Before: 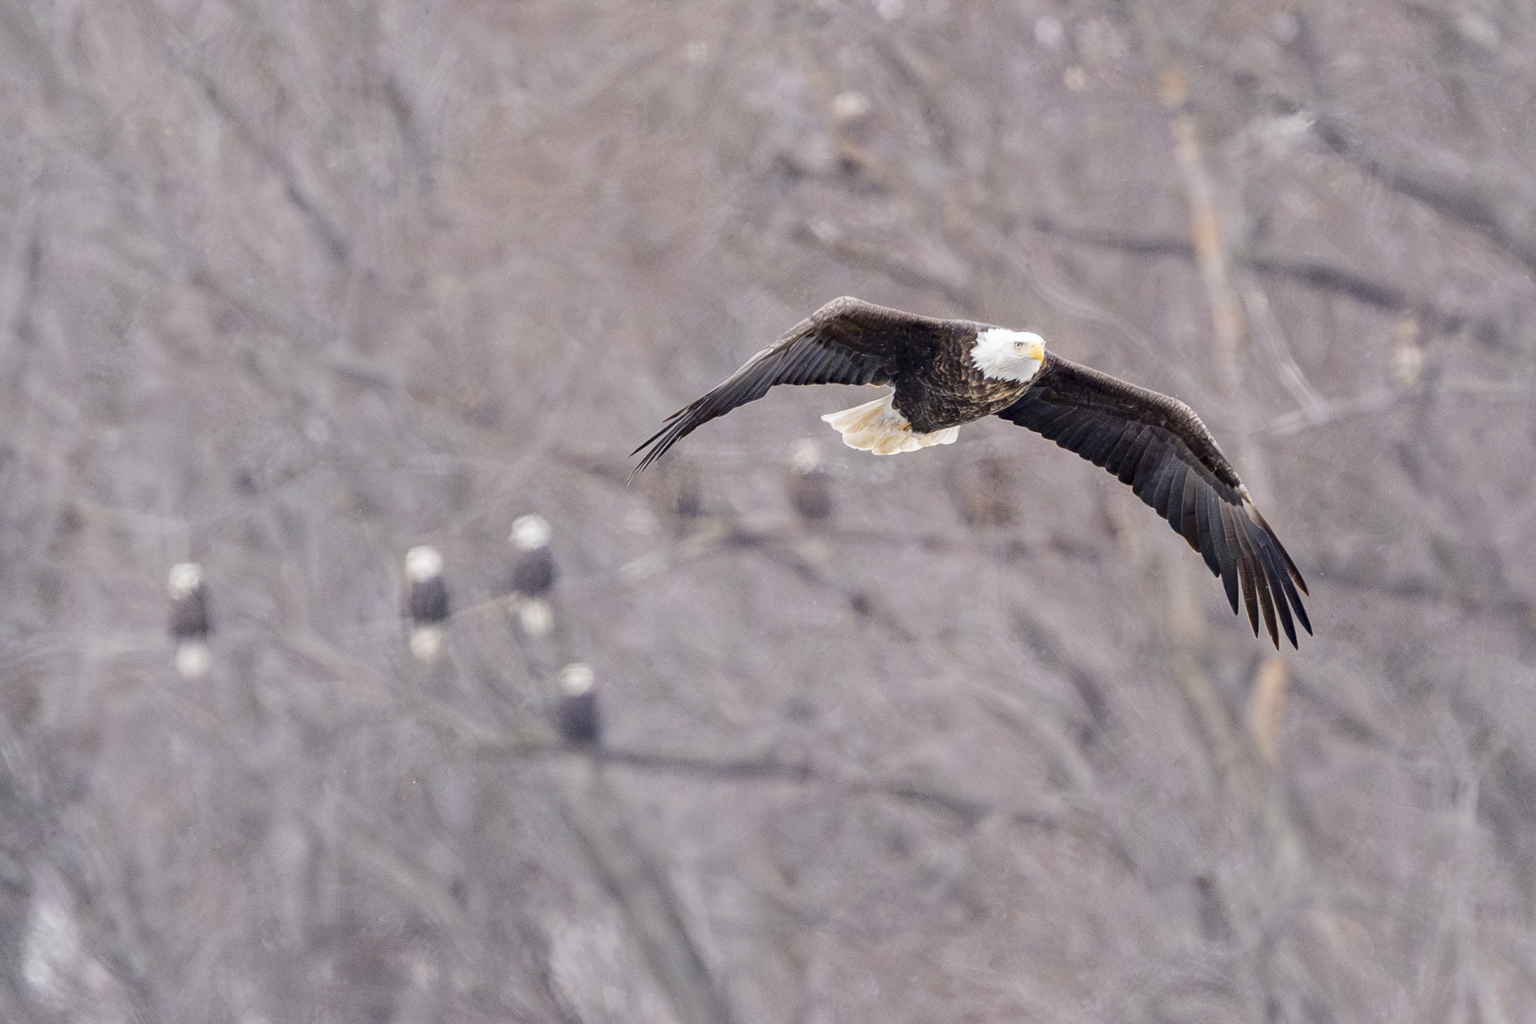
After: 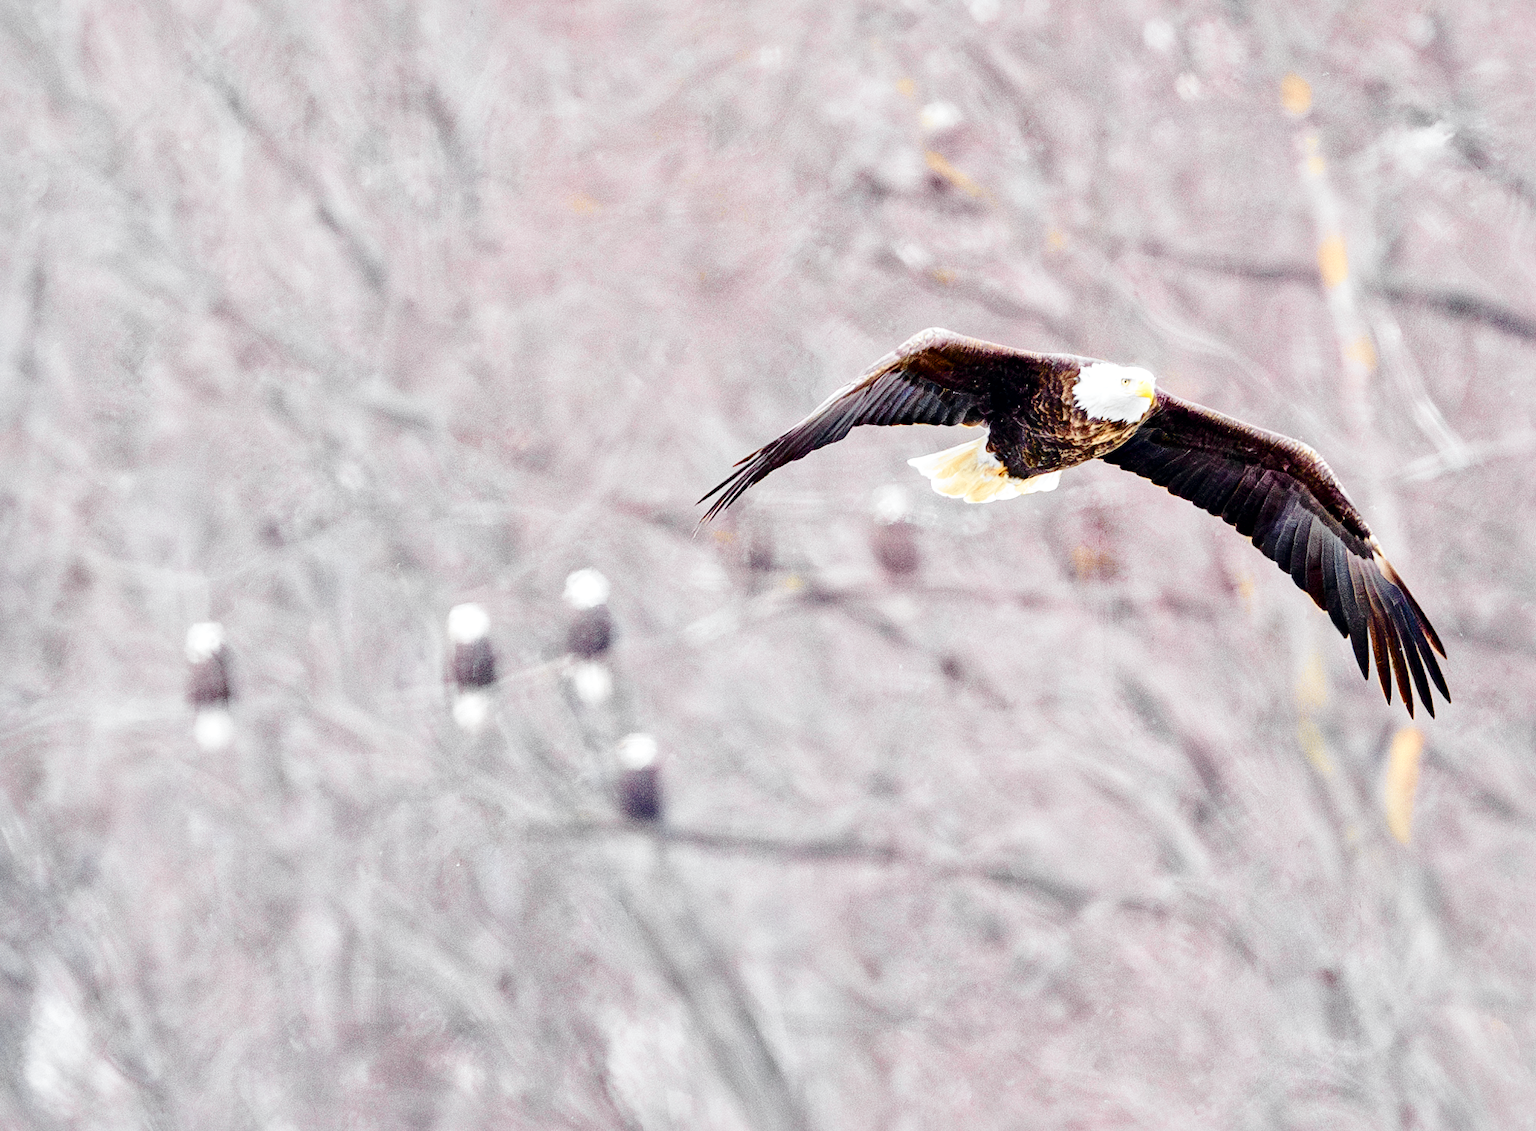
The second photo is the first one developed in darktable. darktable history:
tone curve: curves: ch0 [(0, 0) (0.071, 0.047) (0.266, 0.26) (0.483, 0.554) (0.753, 0.811) (1, 0.983)]; ch1 [(0, 0) (0.346, 0.307) (0.408, 0.387) (0.463, 0.465) (0.482, 0.493) (0.502, 0.499) (0.517, 0.502) (0.55, 0.548) (0.597, 0.61) (0.651, 0.698) (1, 1)]; ch2 [(0, 0) (0.346, 0.34) (0.434, 0.46) (0.485, 0.494) (0.5, 0.498) (0.517, 0.506) (0.526, 0.545) (0.583, 0.61) (0.625, 0.659) (1, 1)], color space Lab, independent channels, preserve colors none
white balance: emerald 1
color balance rgb: perceptual saturation grading › global saturation 20%, perceptual saturation grading › highlights -25%, perceptual saturation grading › shadows 50%
exposure: exposure -0.177 EV, compensate highlight preservation false
local contrast: mode bilateral grid, contrast 25, coarseness 60, detail 151%, midtone range 0.2
crop: right 9.509%, bottom 0.031%
base curve: curves: ch0 [(0, 0) (0.028, 0.03) (0.121, 0.232) (0.46, 0.748) (0.859, 0.968) (1, 1)], preserve colors none
